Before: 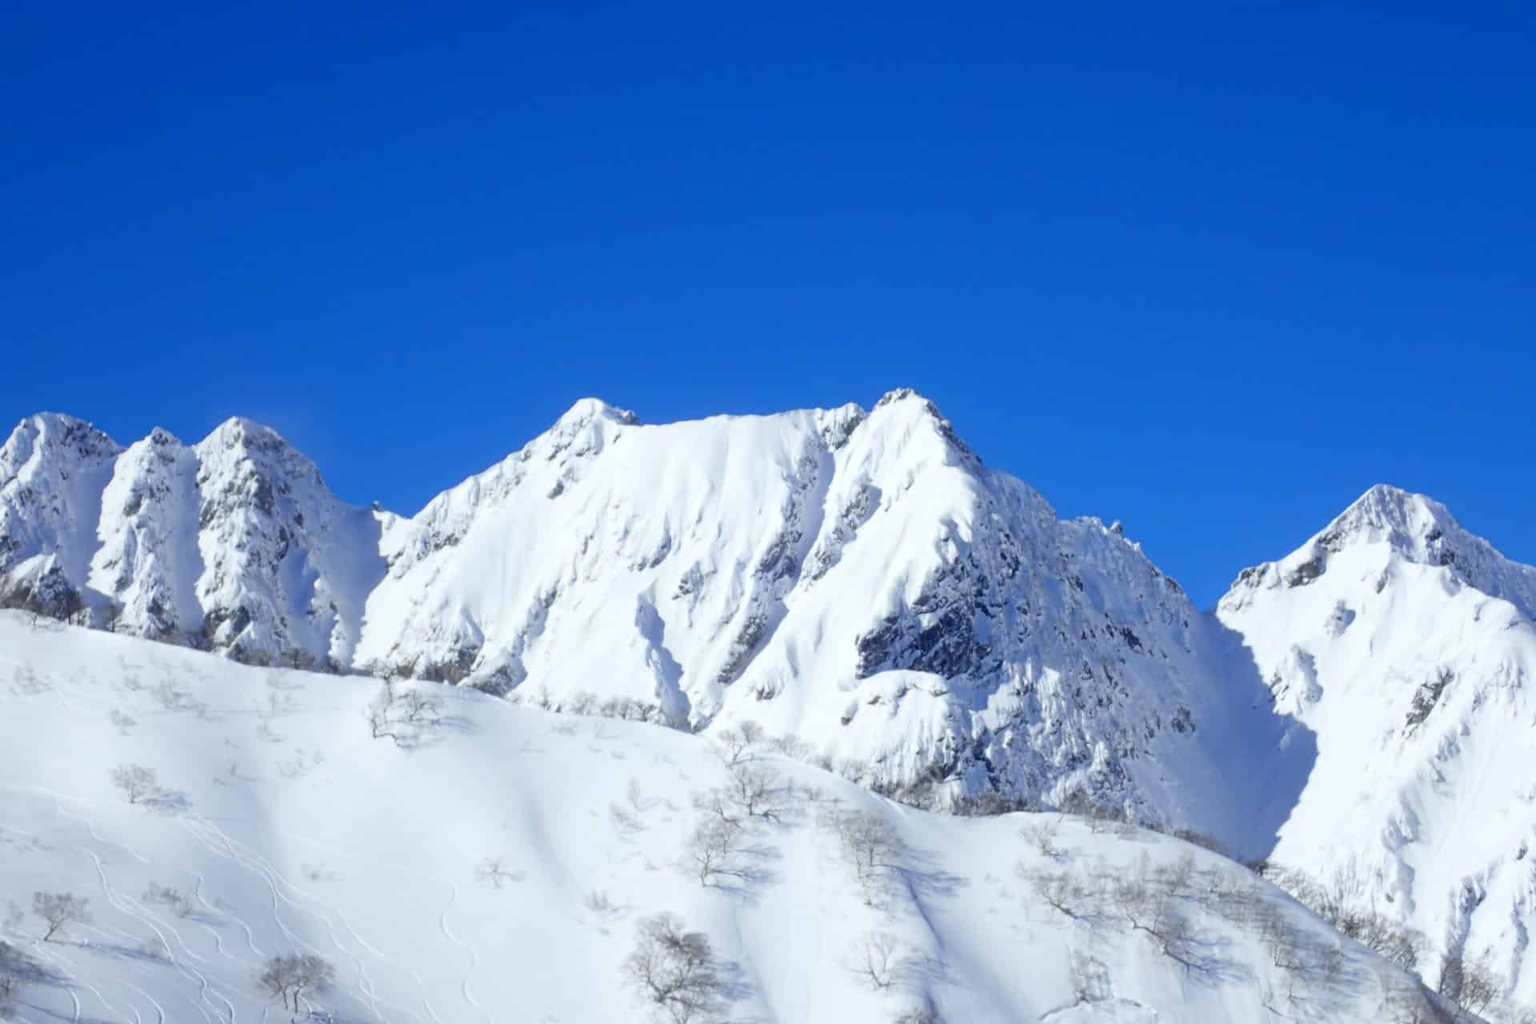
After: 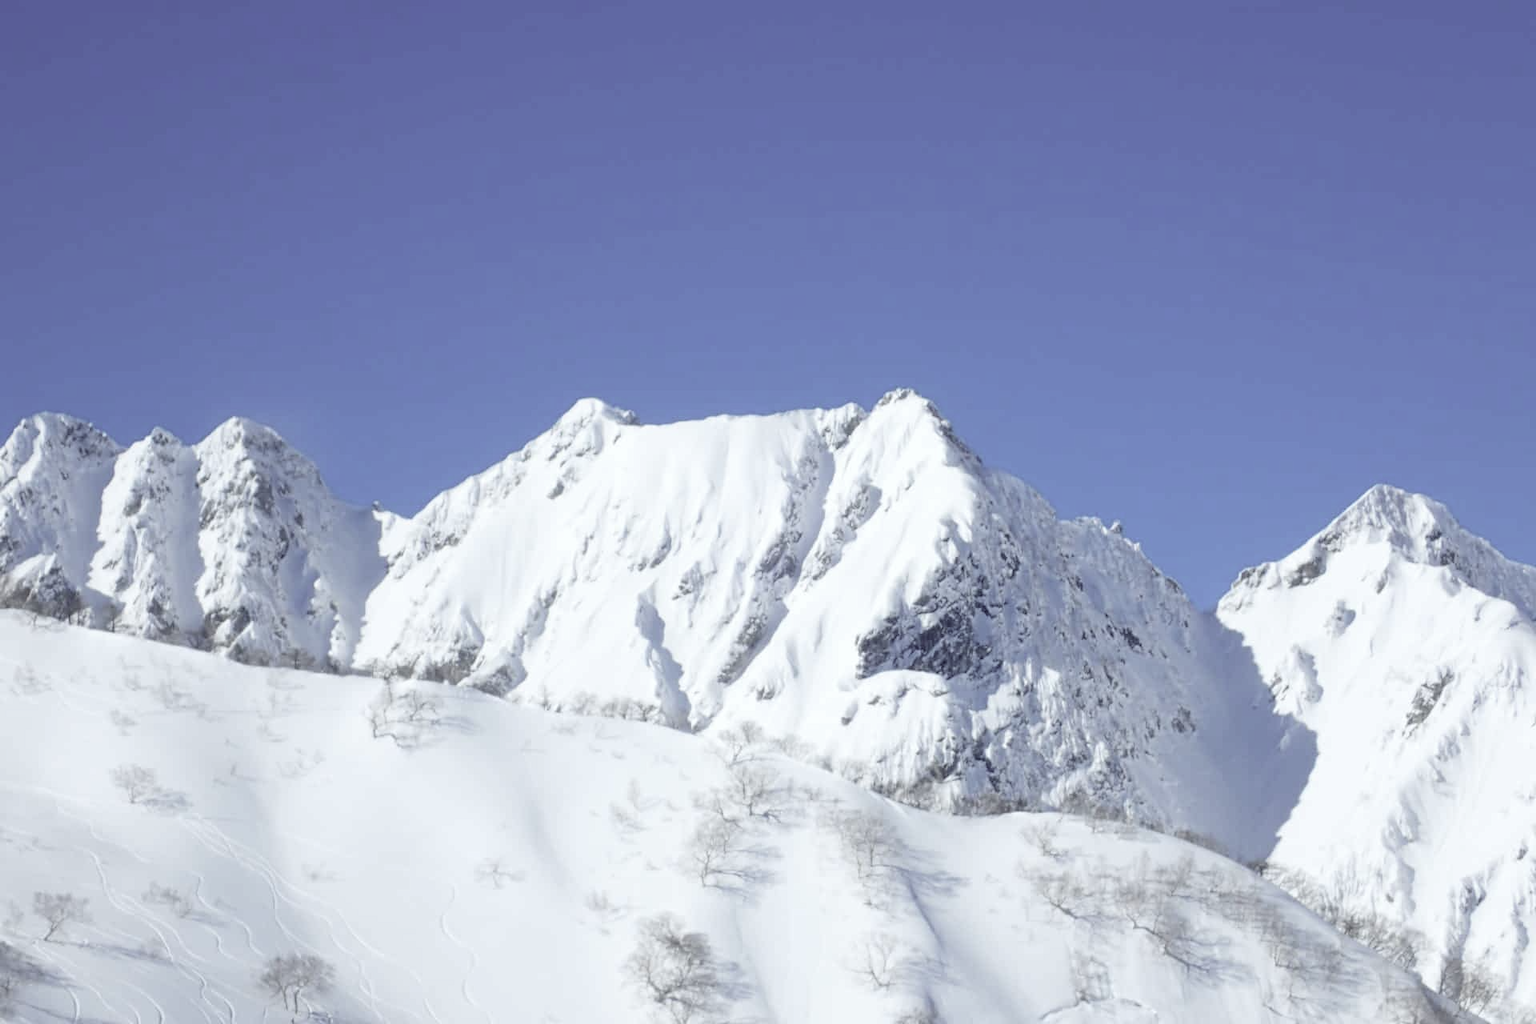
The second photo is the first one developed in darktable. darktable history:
contrast brightness saturation: brightness 0.181, saturation -0.489
